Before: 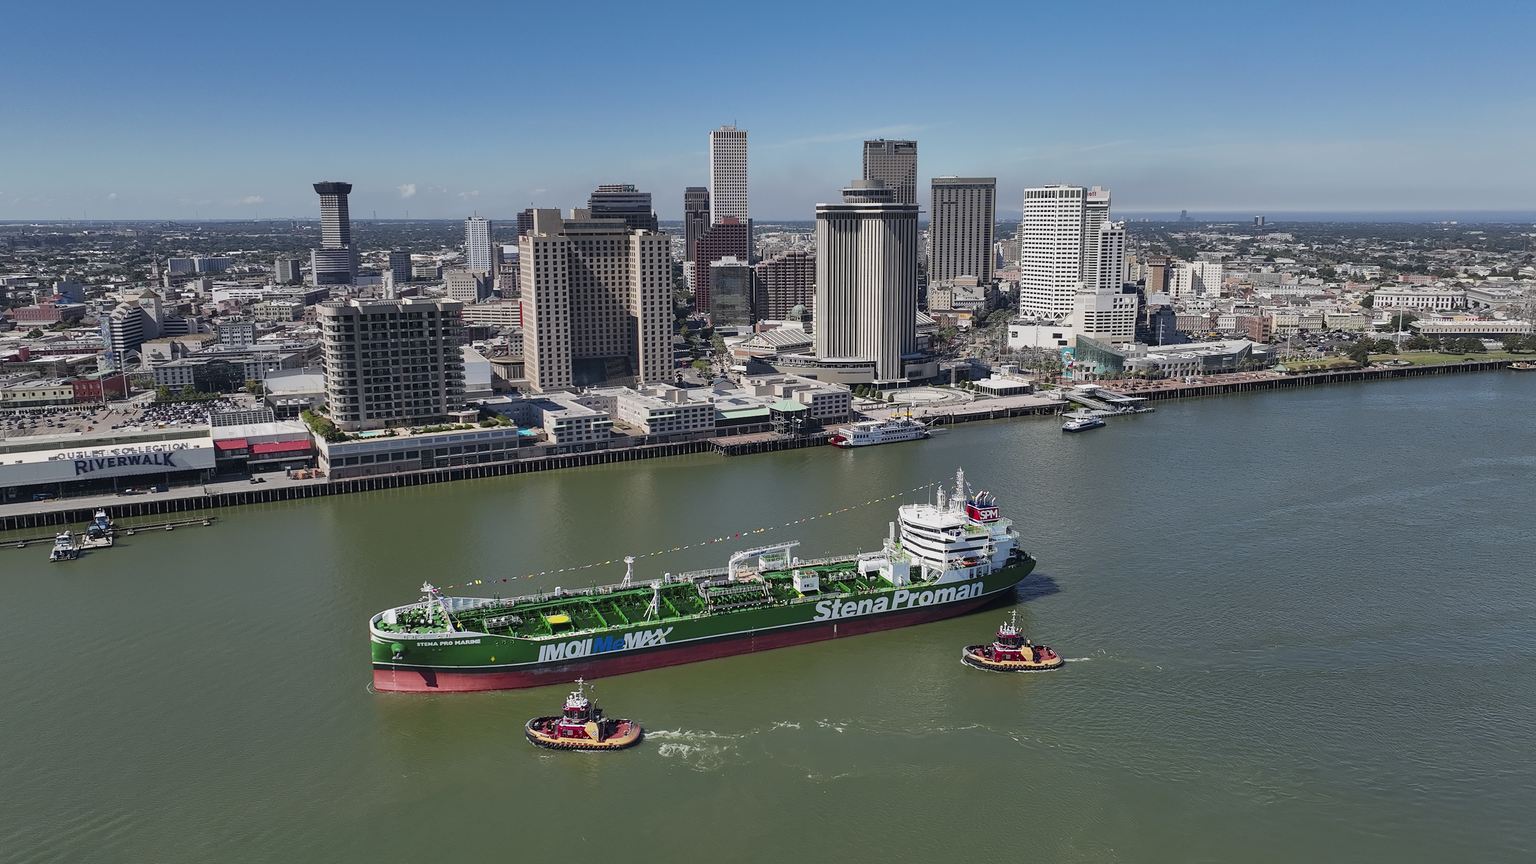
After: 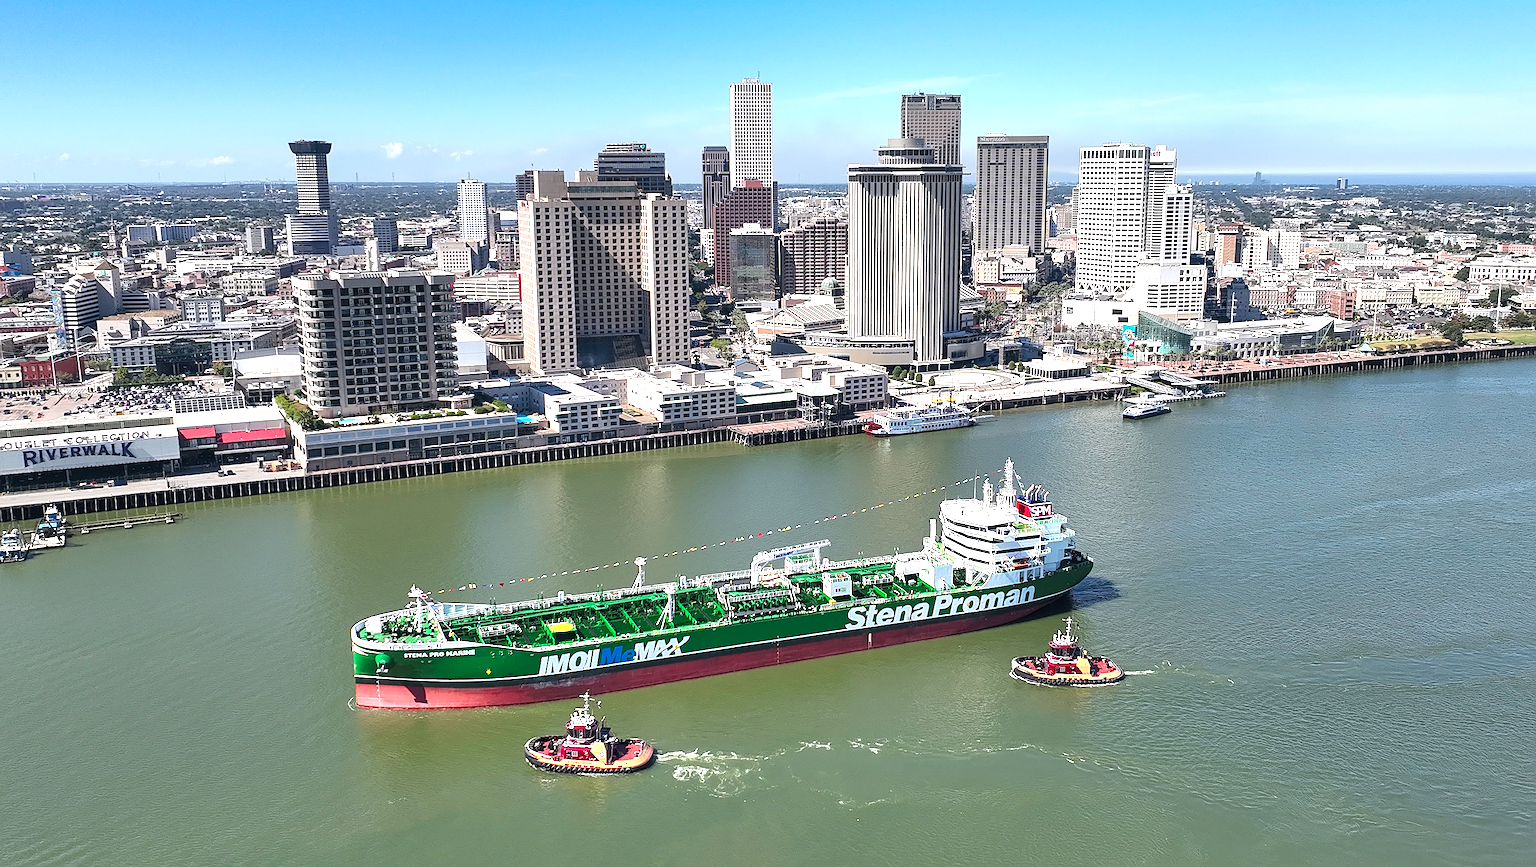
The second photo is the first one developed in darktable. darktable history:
contrast brightness saturation: contrast 0.051
exposure: black level correction 0, exposure 1.195 EV, compensate highlight preservation false
crop: left 3.545%, top 6.517%, right 6.645%, bottom 3.303%
sharpen: on, module defaults
